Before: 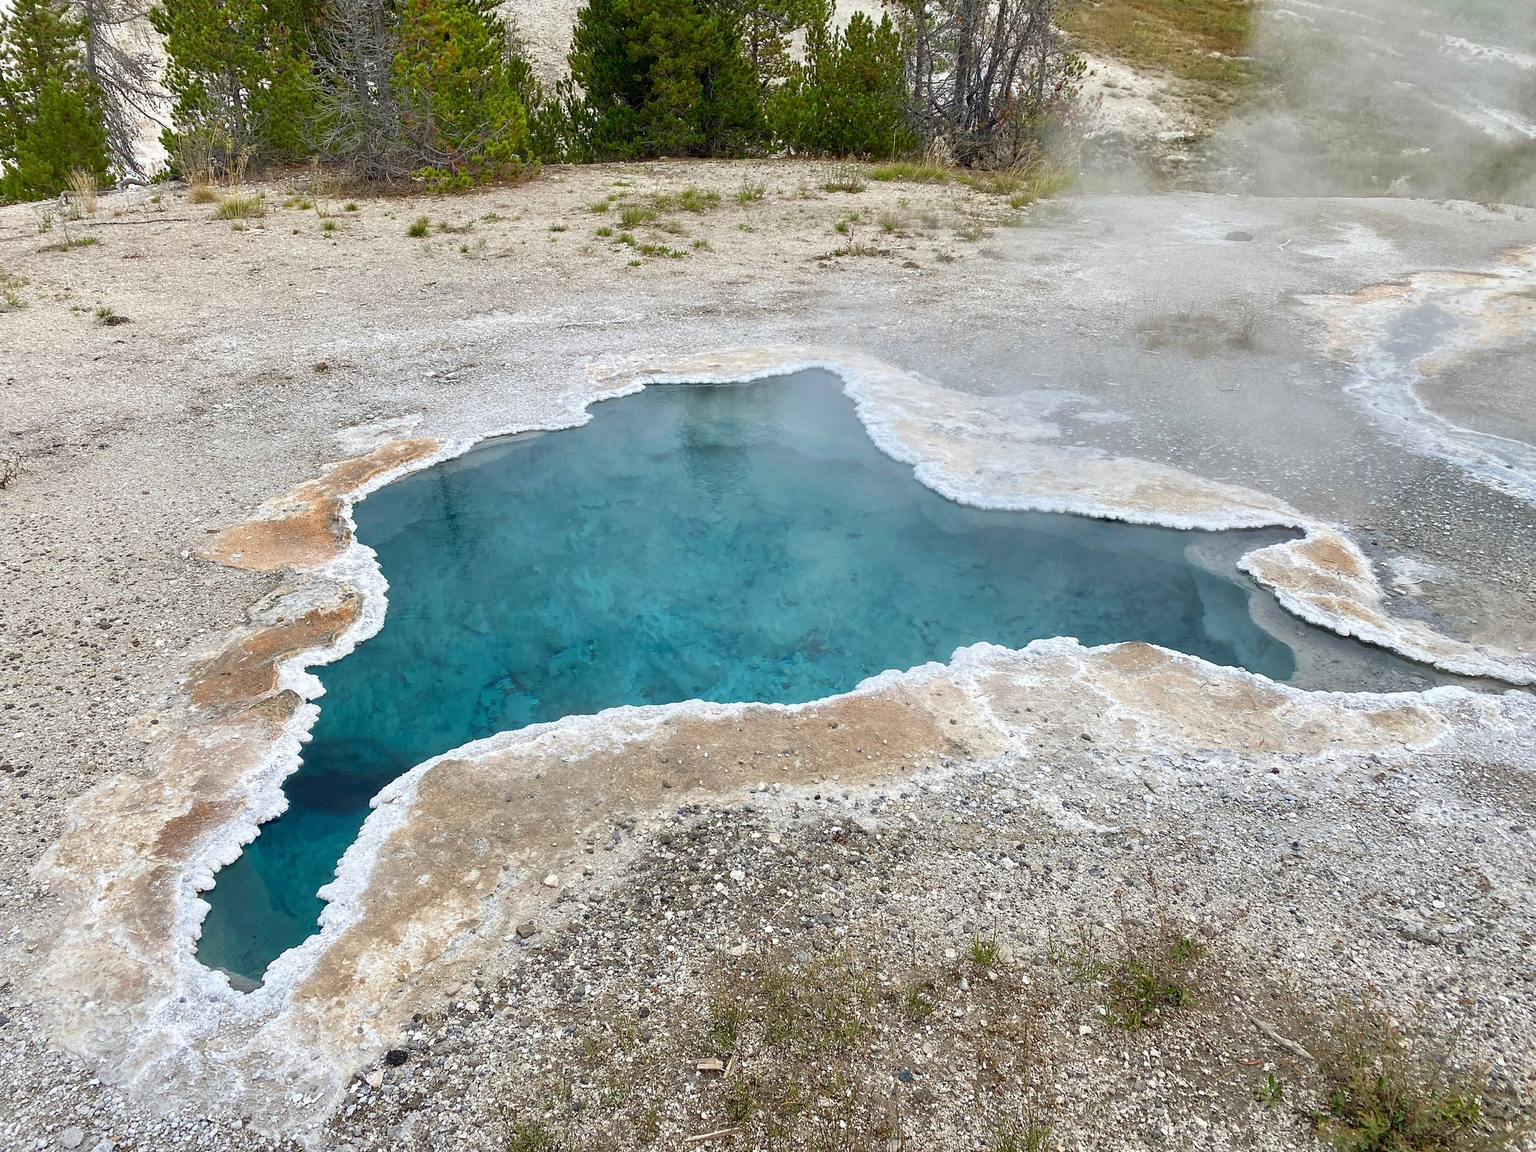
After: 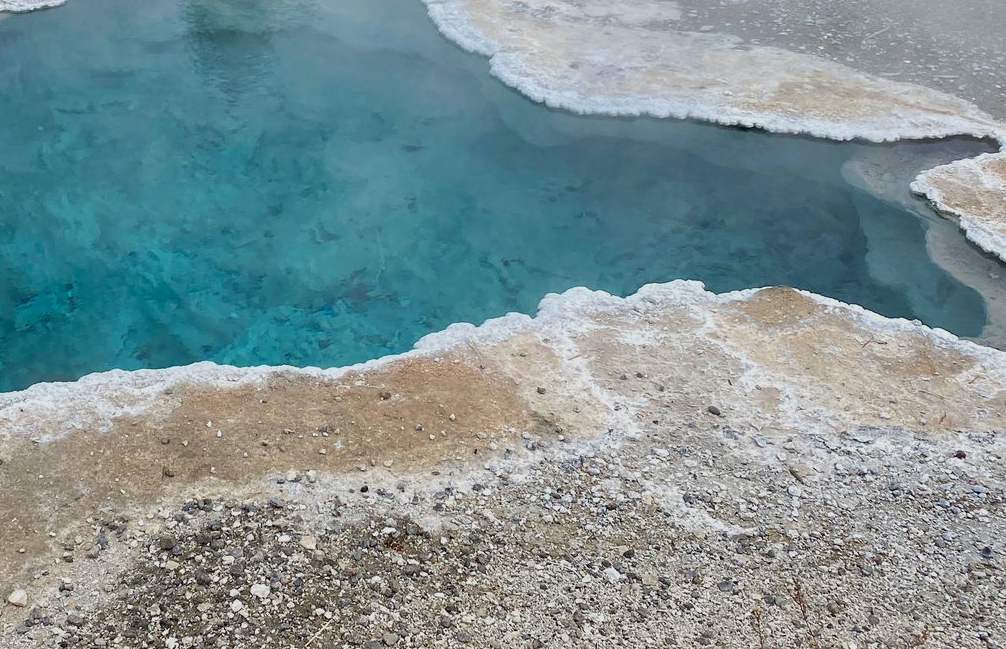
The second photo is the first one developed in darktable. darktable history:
crop: left 35.03%, top 36.625%, right 14.663%, bottom 20.057%
shadows and highlights: radius 121.13, shadows 21.4, white point adjustment -9.72, highlights -14.39, soften with gaussian
